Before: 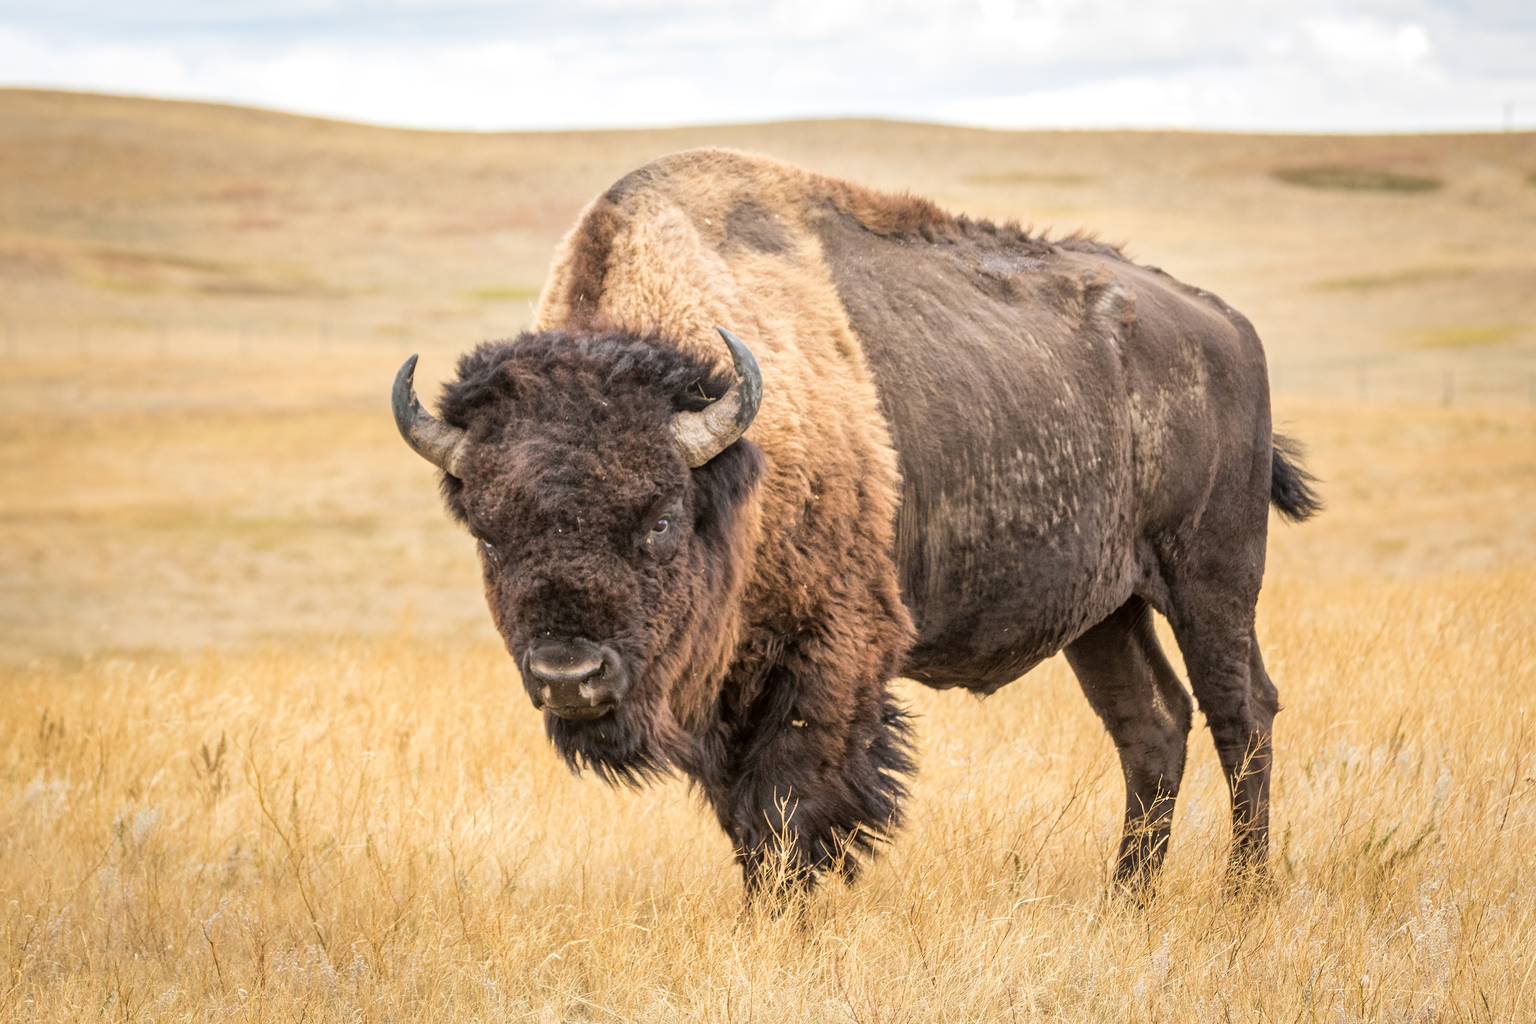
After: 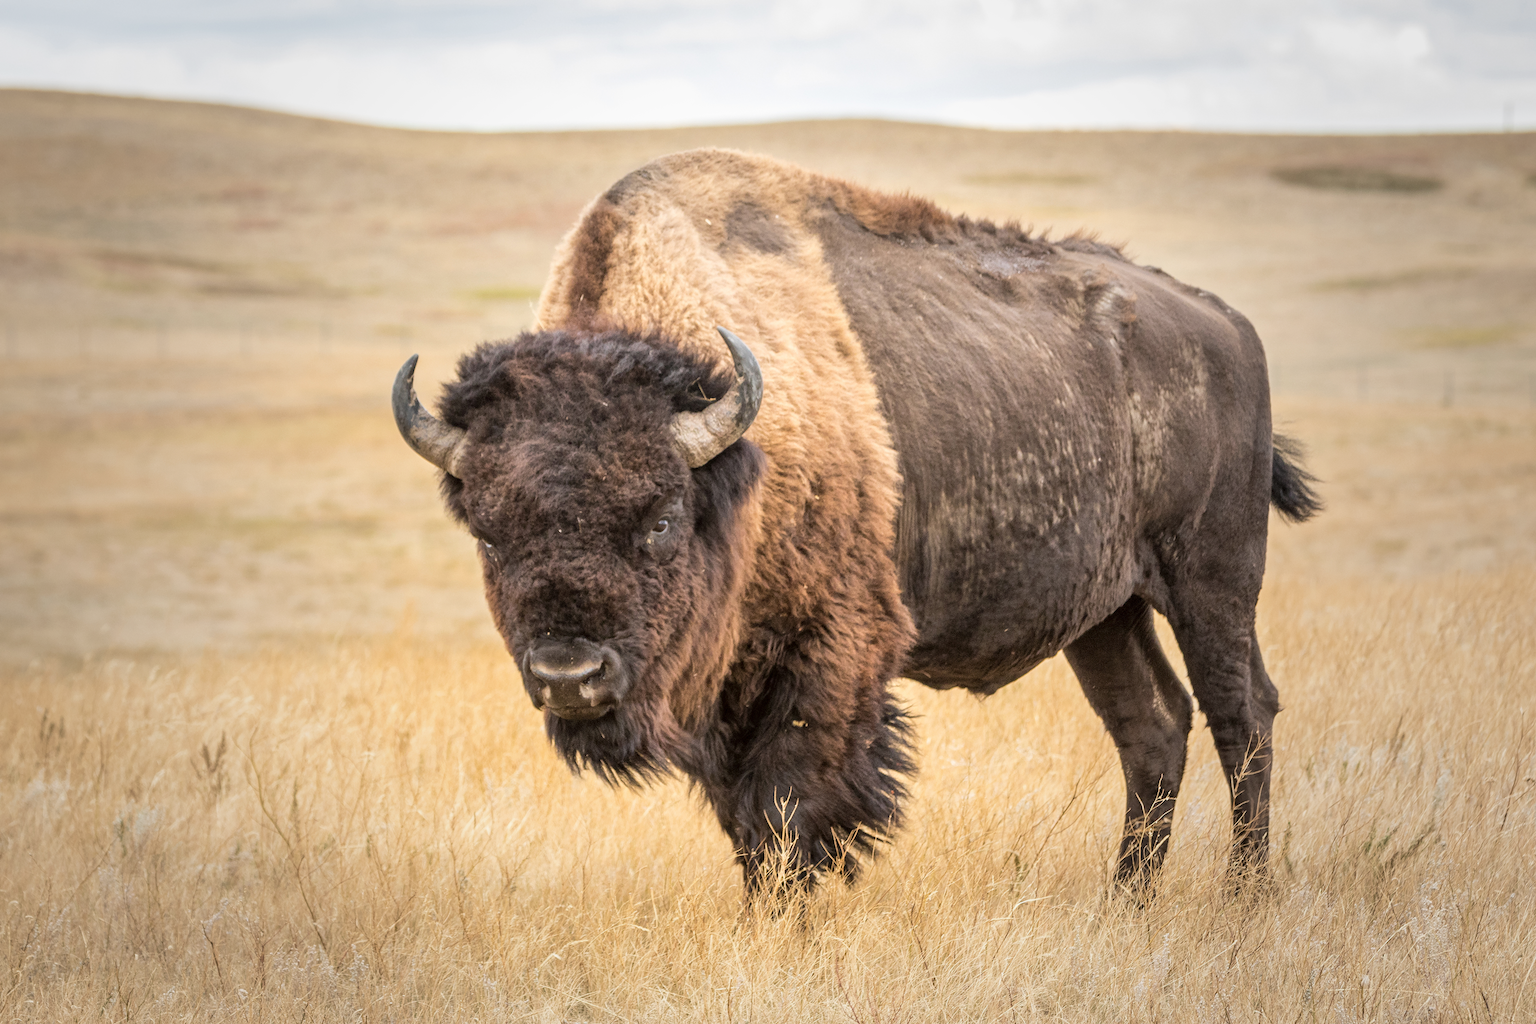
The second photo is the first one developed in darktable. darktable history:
vignetting: fall-off start 33.05%, fall-off radius 64.49%, brightness -0.19, saturation -0.292, width/height ratio 0.957, dithering 8-bit output, unbound false
